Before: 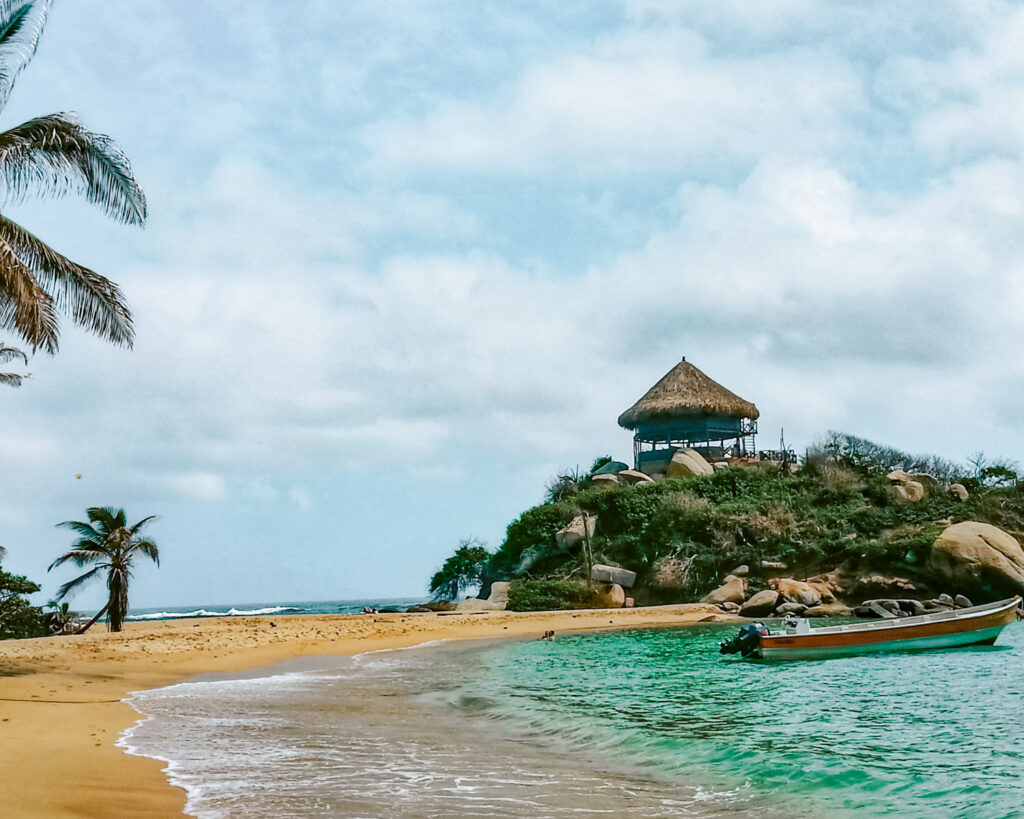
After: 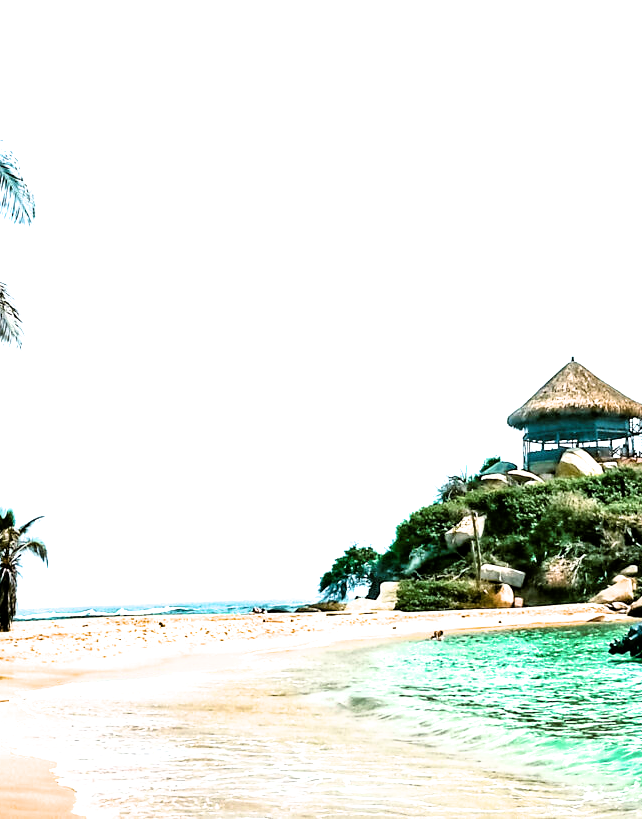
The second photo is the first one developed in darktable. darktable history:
exposure: black level correction 0, exposure 1.375 EV, compensate exposure bias true, compensate highlight preservation false
filmic rgb: black relative exposure -5.63 EV, white relative exposure 2.49 EV, threshold 5.97 EV, target black luminance 0%, hardness 4.52, latitude 67.23%, contrast 1.45, shadows ↔ highlights balance -3.84%, enable highlight reconstruction true
crop: left 10.86%, right 26.35%
